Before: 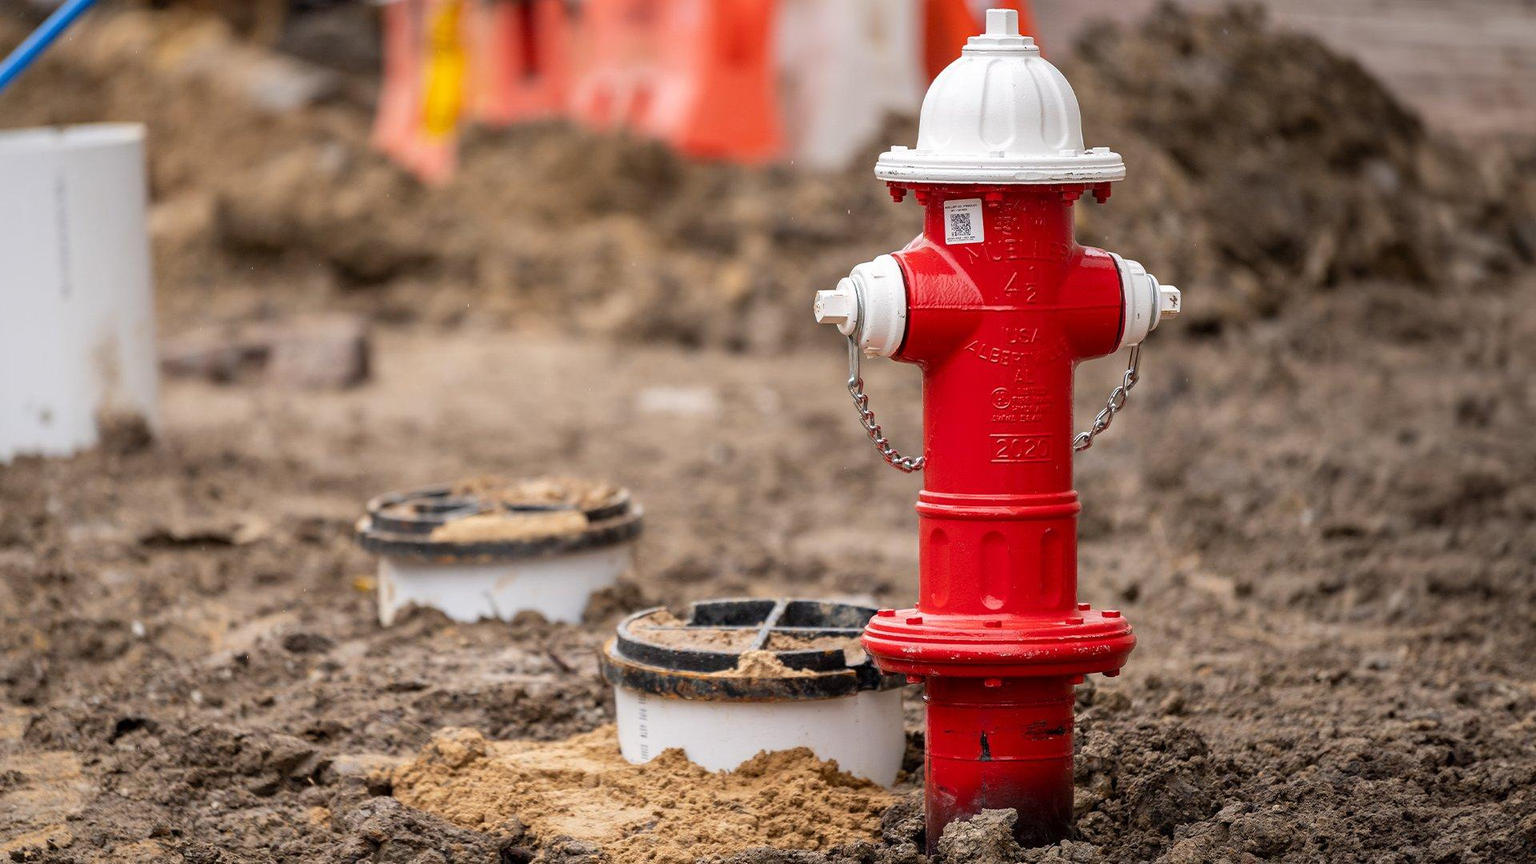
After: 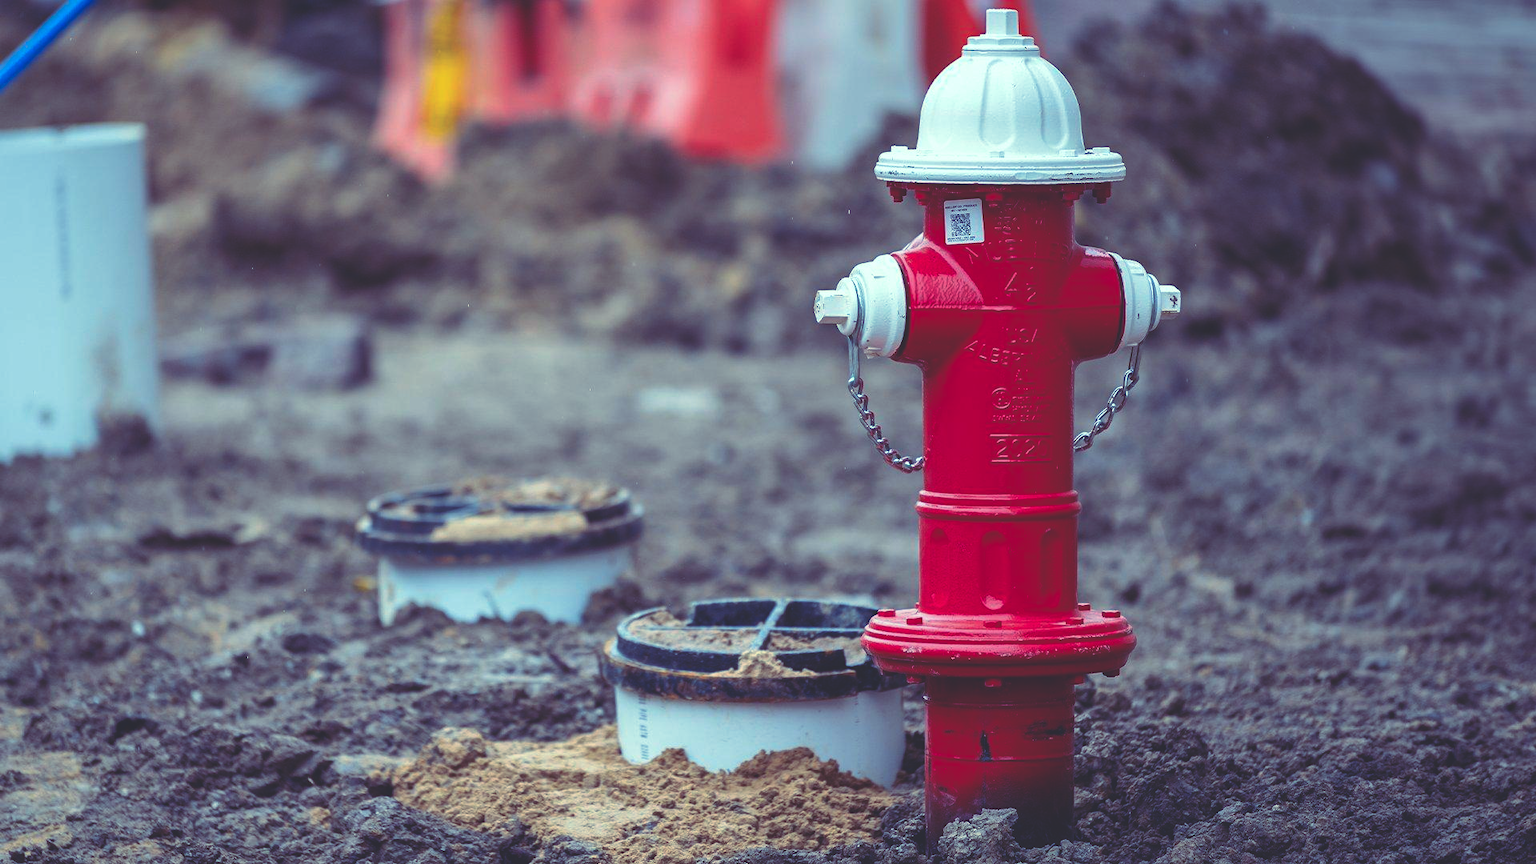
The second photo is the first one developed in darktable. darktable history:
exposure: black level correction 0, compensate exposure bias true, compensate highlight preservation false
rgb curve: curves: ch0 [(0, 0.186) (0.314, 0.284) (0.576, 0.466) (0.805, 0.691) (0.936, 0.886)]; ch1 [(0, 0.186) (0.314, 0.284) (0.581, 0.534) (0.771, 0.746) (0.936, 0.958)]; ch2 [(0, 0.216) (0.275, 0.39) (1, 1)], mode RGB, independent channels, compensate middle gray true, preserve colors none
contrast brightness saturation: contrast 0.08, saturation 0.2
